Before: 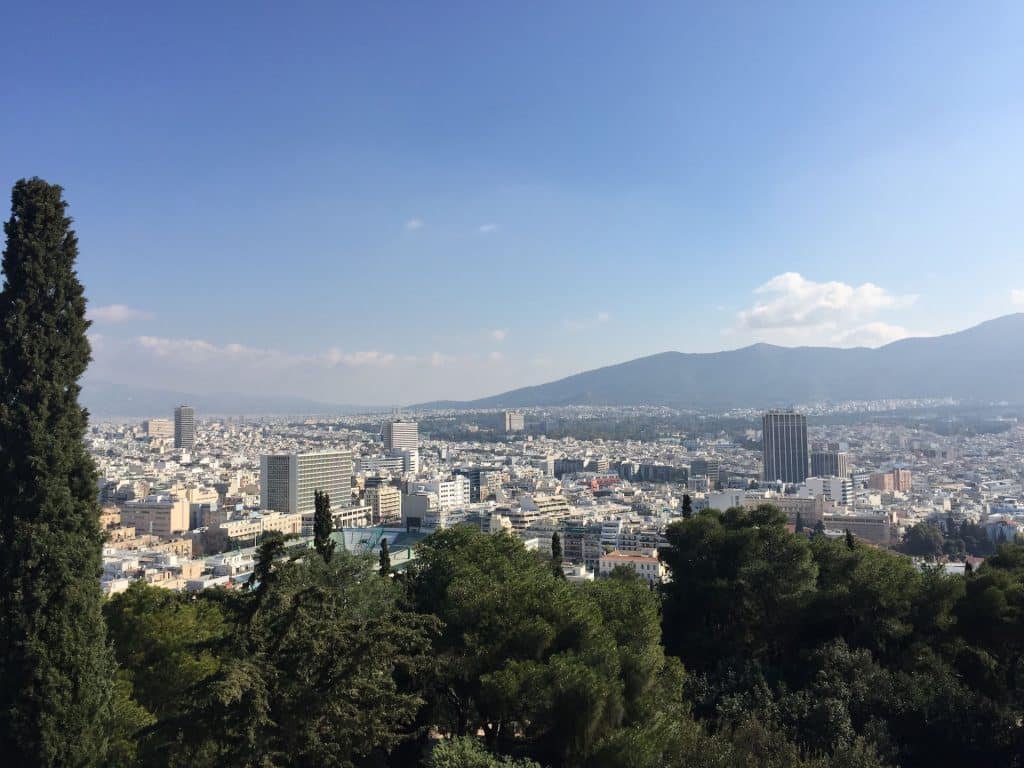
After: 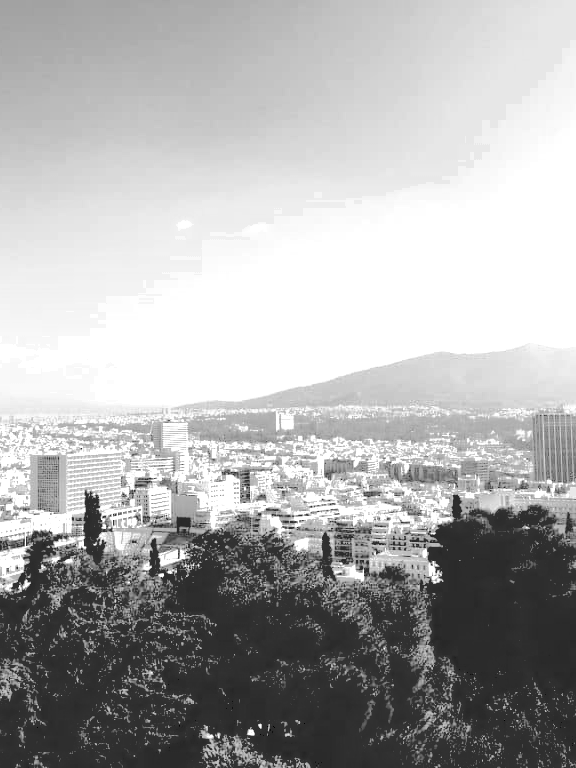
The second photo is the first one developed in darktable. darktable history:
crop and rotate: left 22.516%, right 21.234%
monochrome: on, module defaults
exposure: exposure 1.089 EV, compensate highlight preservation false
base curve: curves: ch0 [(0.065, 0.026) (0.236, 0.358) (0.53, 0.546) (0.777, 0.841) (0.924, 0.992)], preserve colors average RGB
